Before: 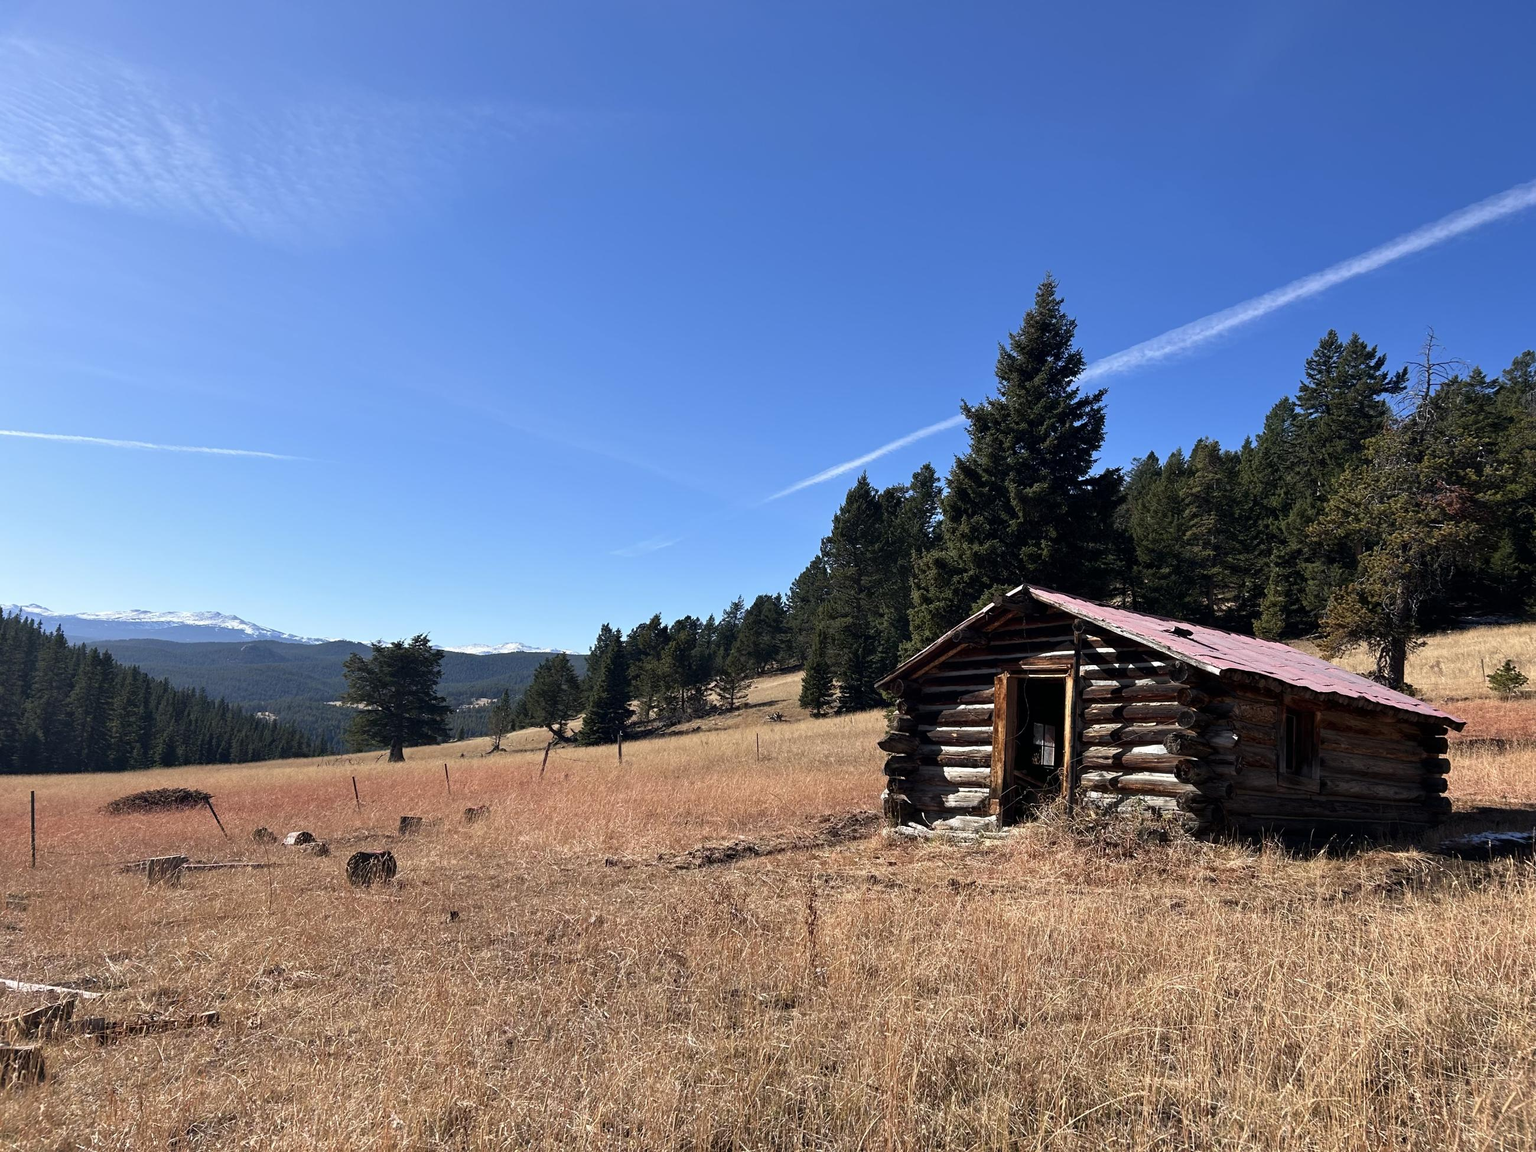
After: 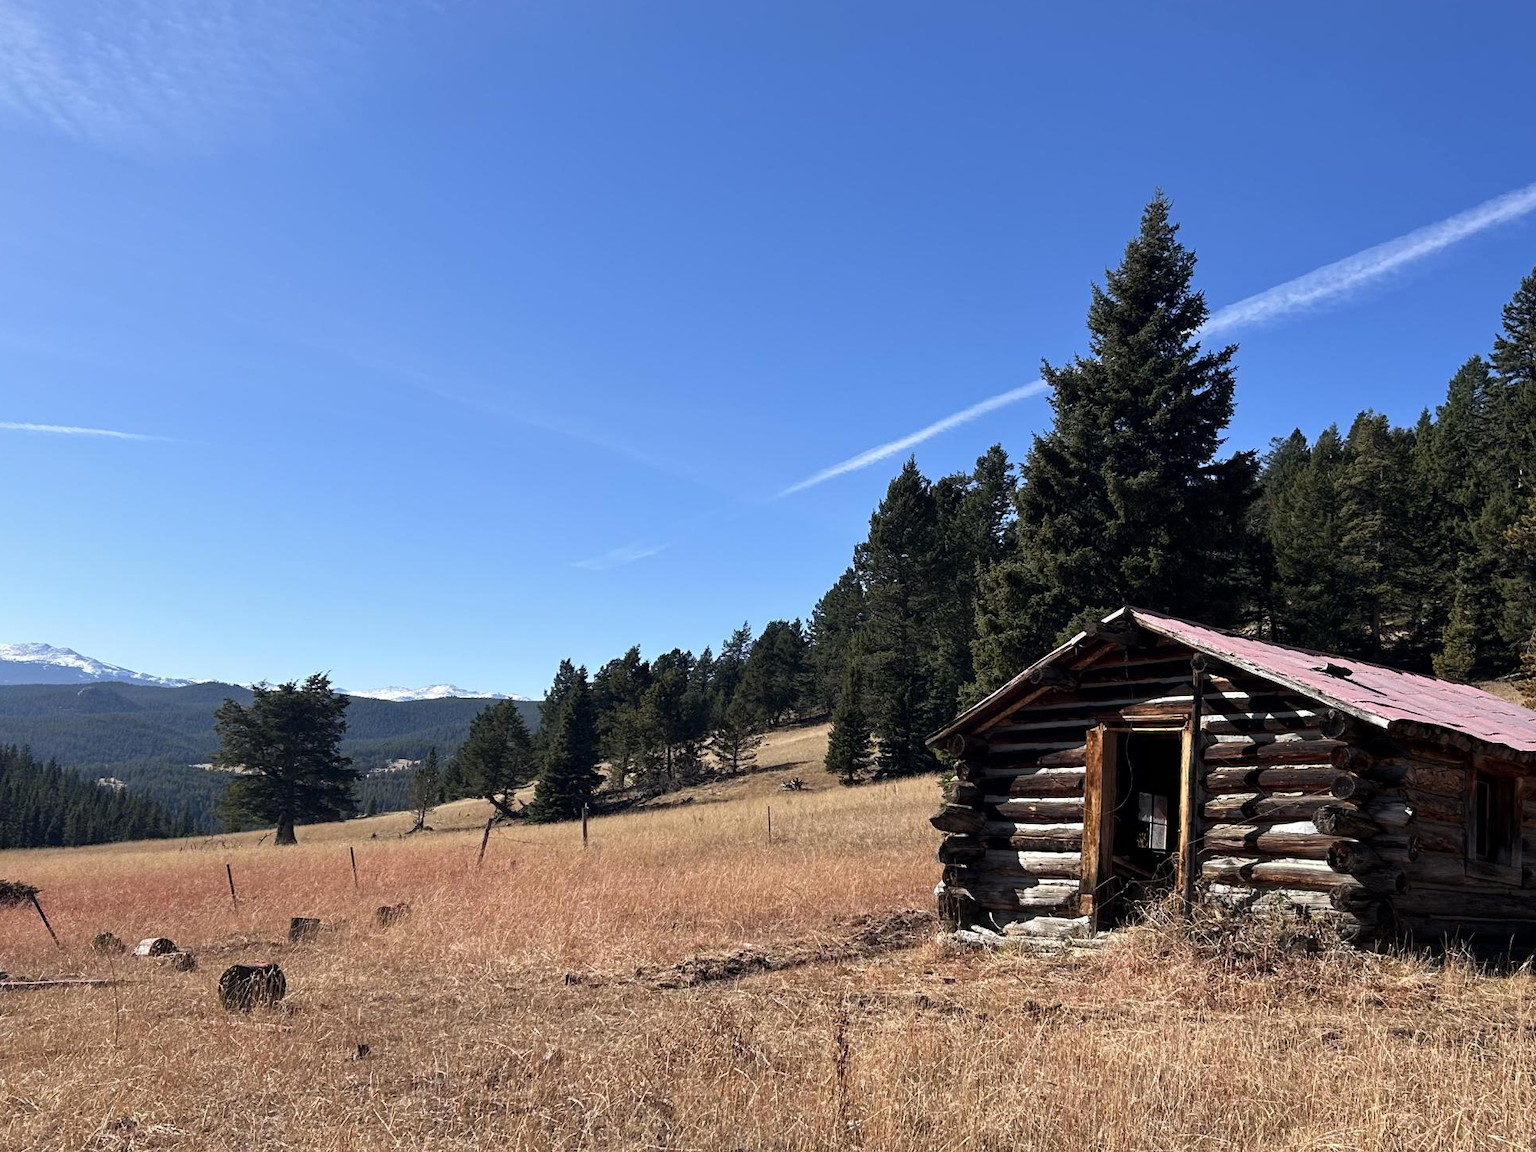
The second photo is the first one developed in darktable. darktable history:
local contrast: mode bilateral grid, contrast 10, coarseness 25, detail 115%, midtone range 0.2
crop and rotate: left 11.951%, top 11.432%, right 13.356%, bottom 13.839%
